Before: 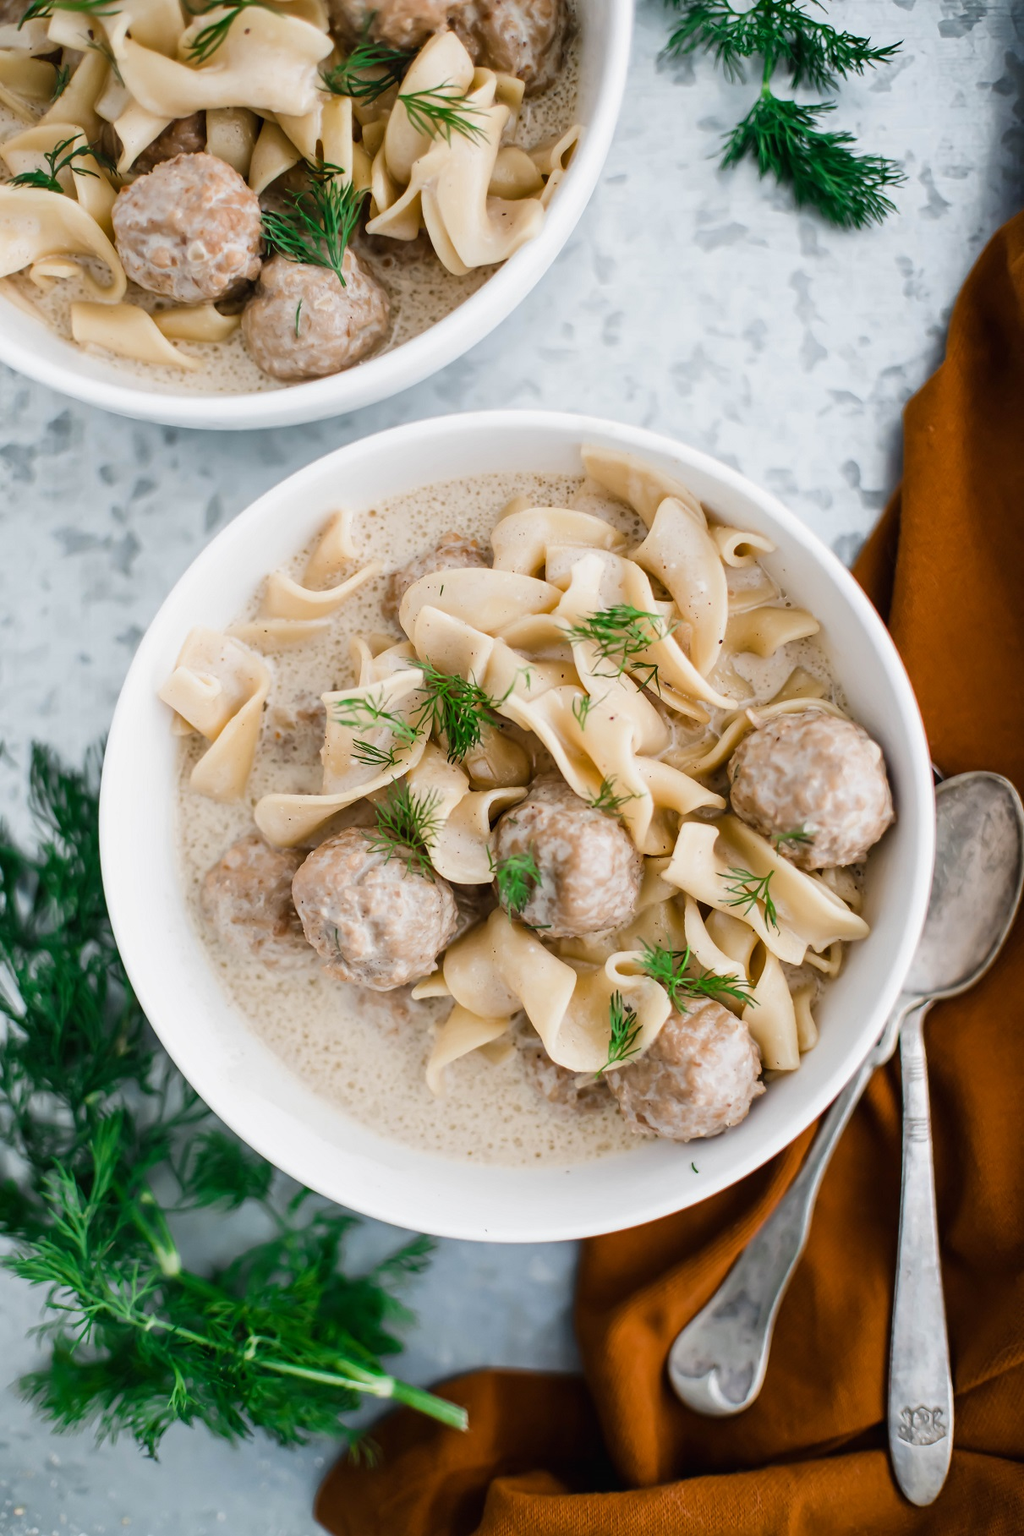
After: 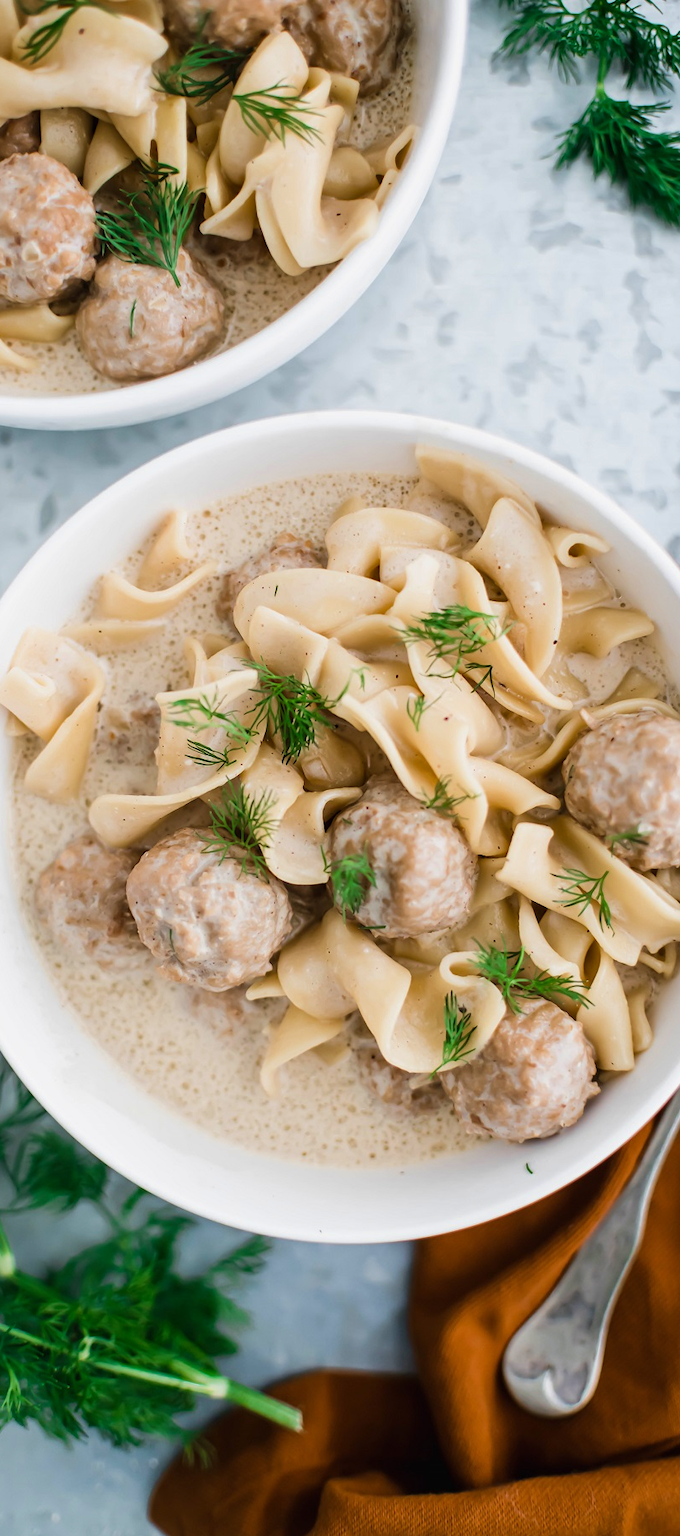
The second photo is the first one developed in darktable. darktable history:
velvia: on, module defaults
crop and rotate: left 16.219%, right 17.278%
